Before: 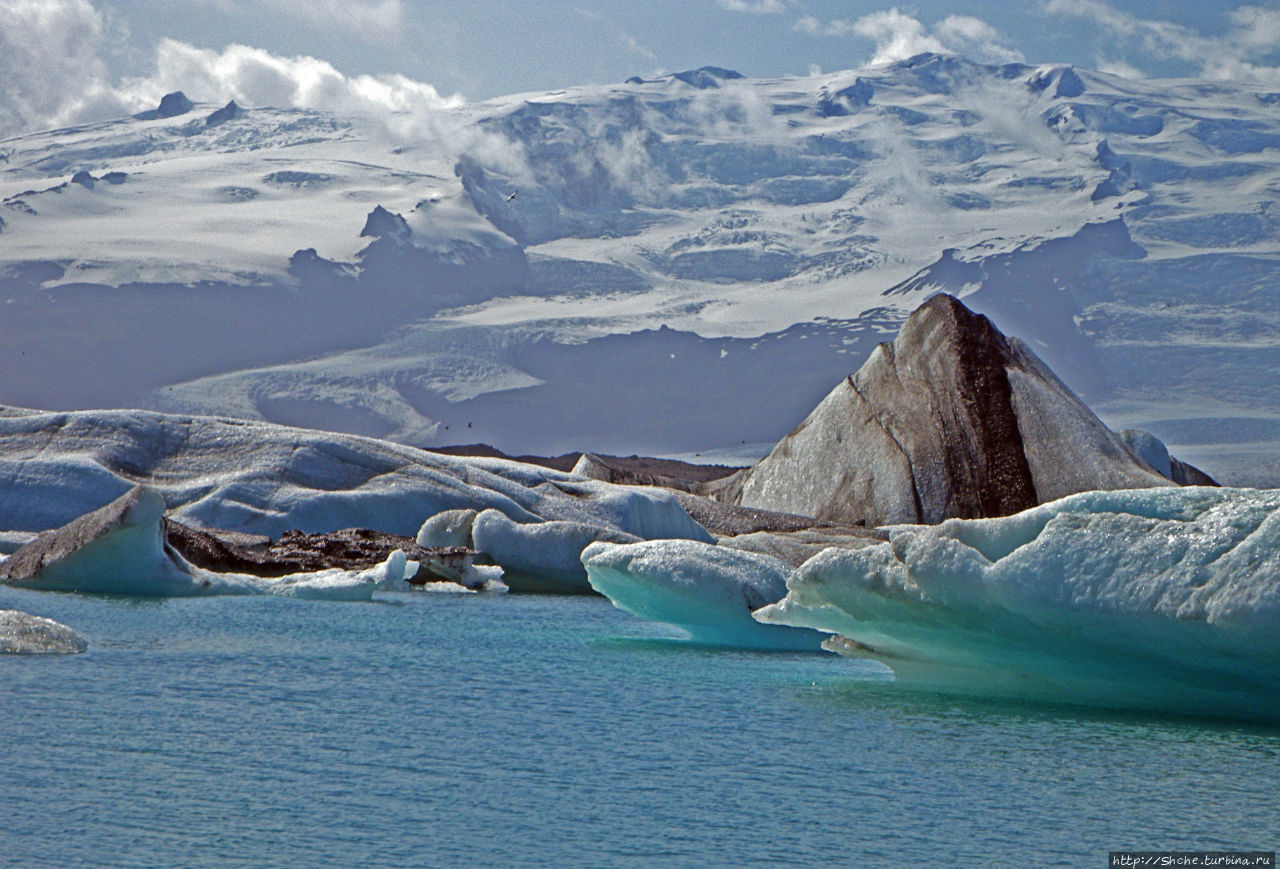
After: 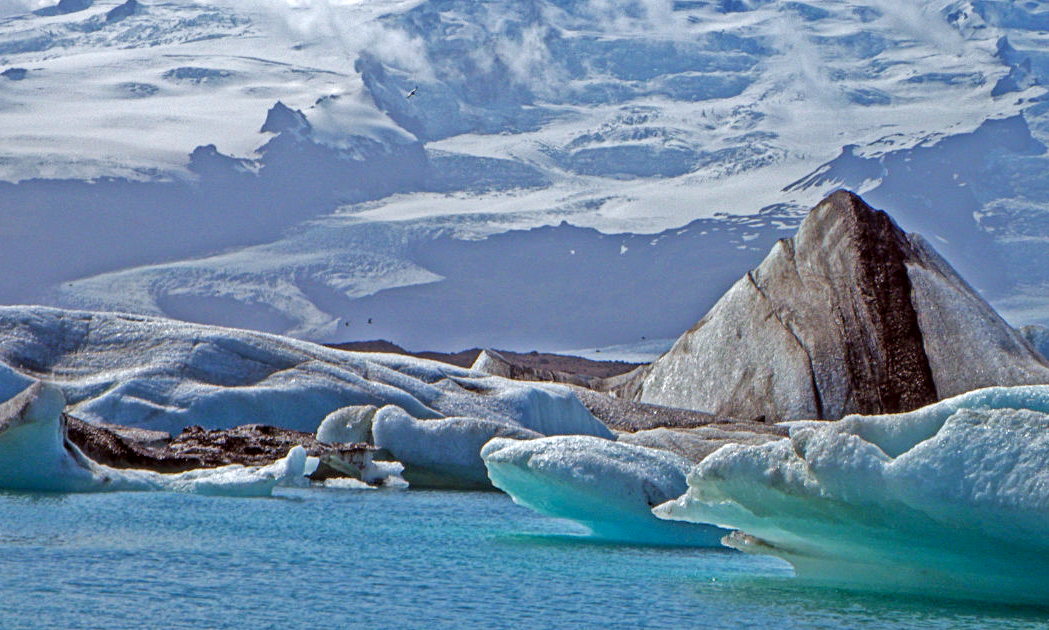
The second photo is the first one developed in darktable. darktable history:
local contrast: on, module defaults
crop: left 7.869%, top 12.006%, right 10.104%, bottom 15.473%
contrast brightness saturation: brightness 0.092, saturation 0.195
color correction: highlights a* -0.129, highlights b* -6.06, shadows a* -0.134, shadows b* -0.114
